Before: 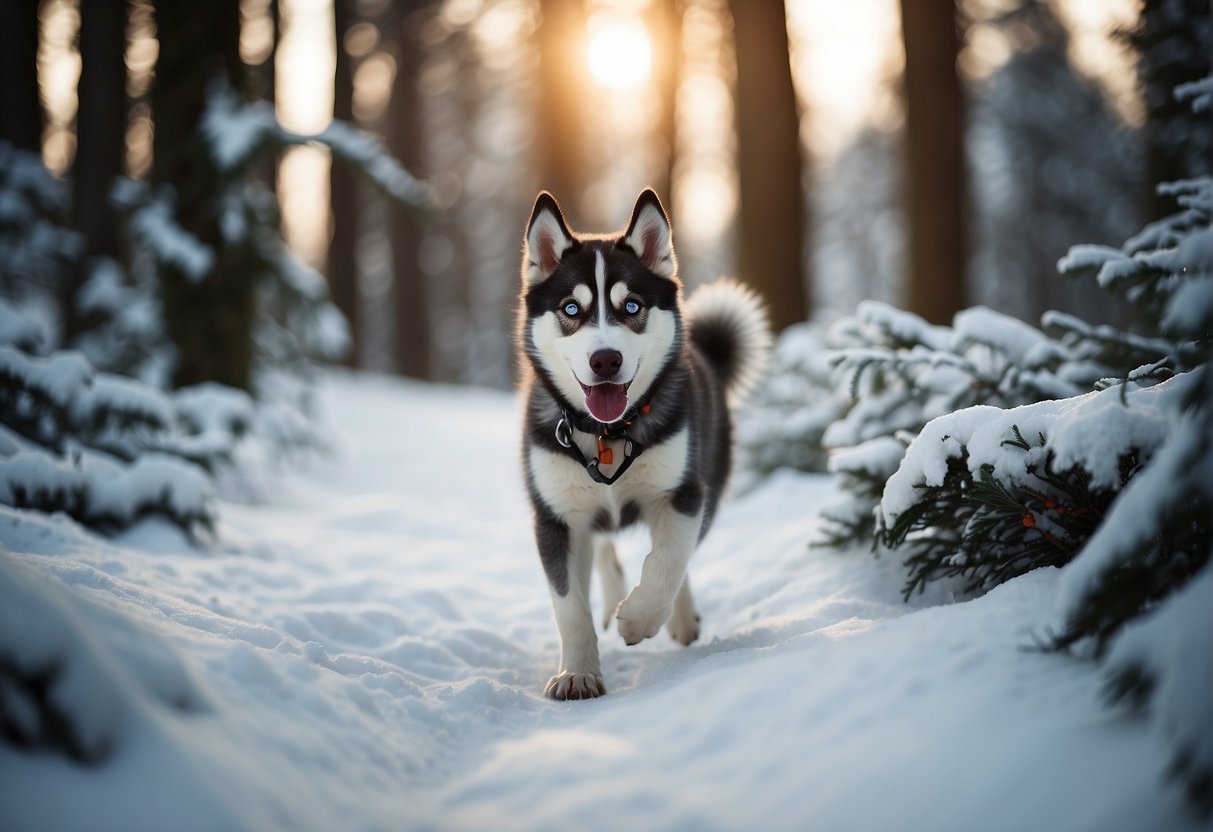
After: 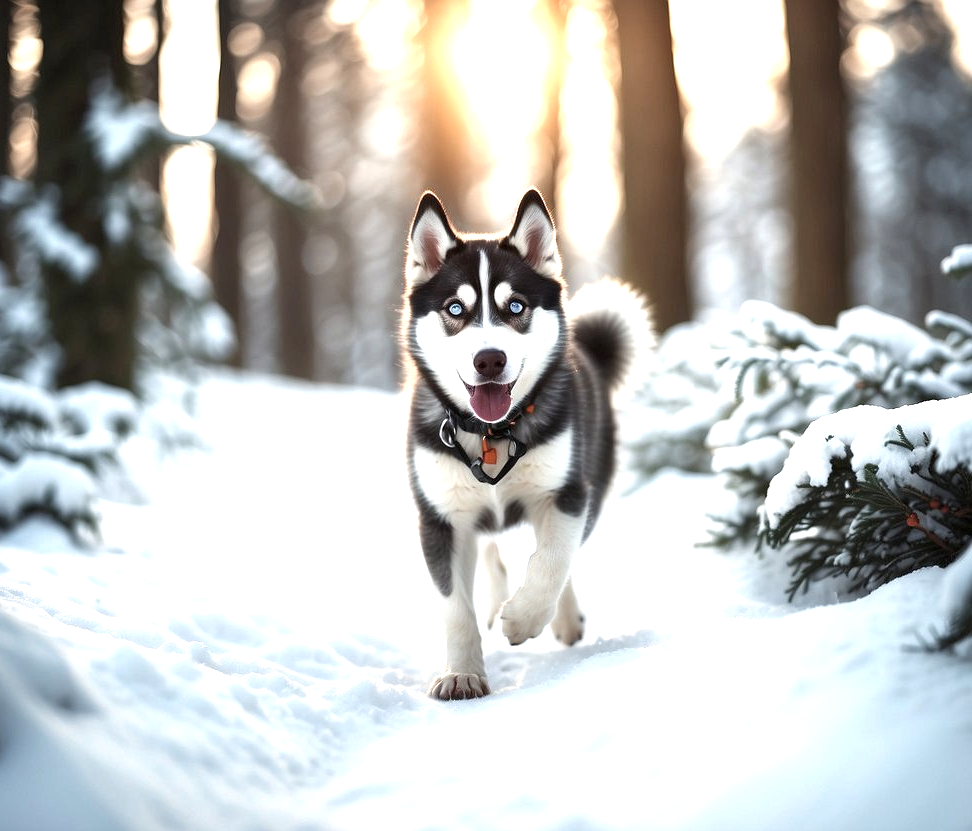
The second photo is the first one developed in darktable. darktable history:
color correction: saturation 0.8
exposure: black level correction 0, exposure 1.2 EV, compensate exposure bias true, compensate highlight preservation false
local contrast: highlights 100%, shadows 100%, detail 120%, midtone range 0.2
crop and rotate: left 9.597%, right 10.195%
